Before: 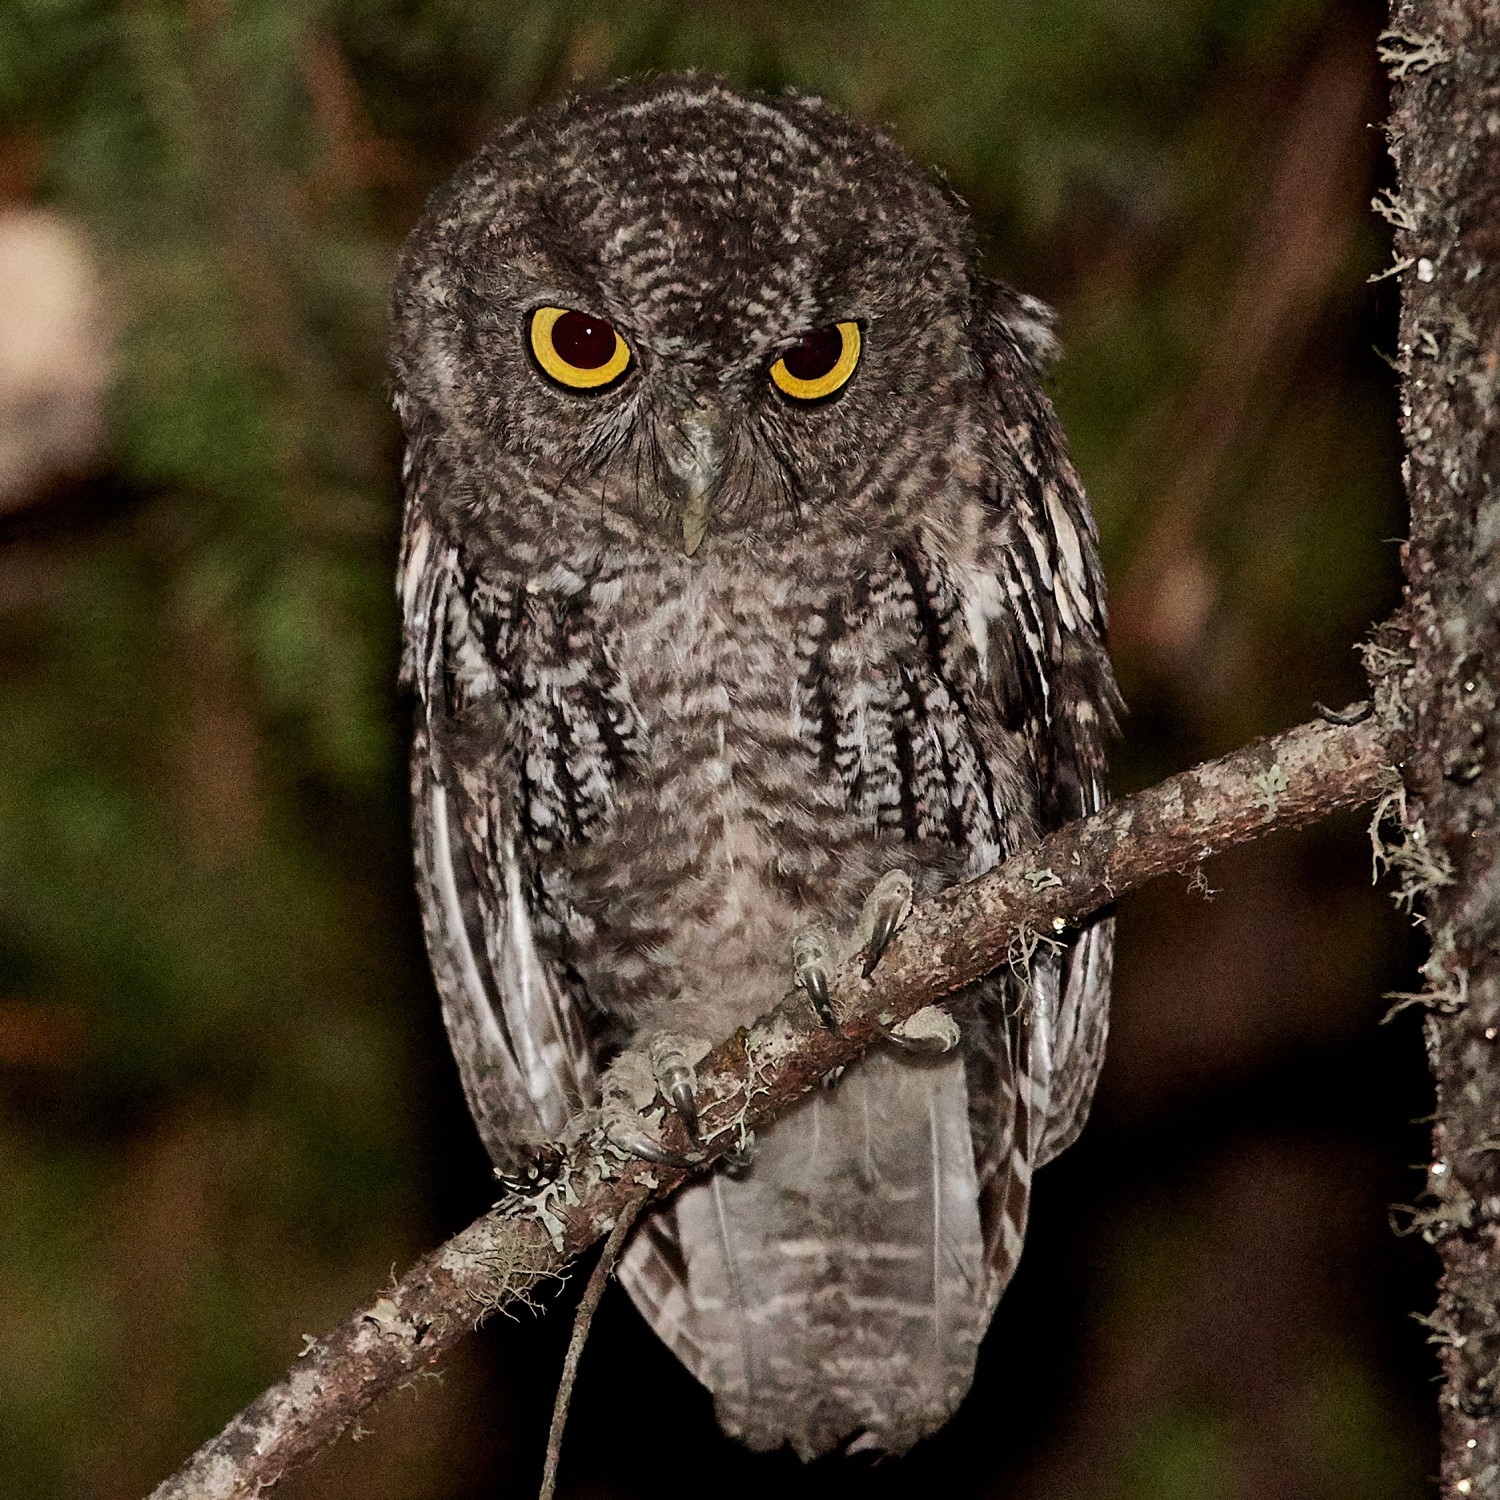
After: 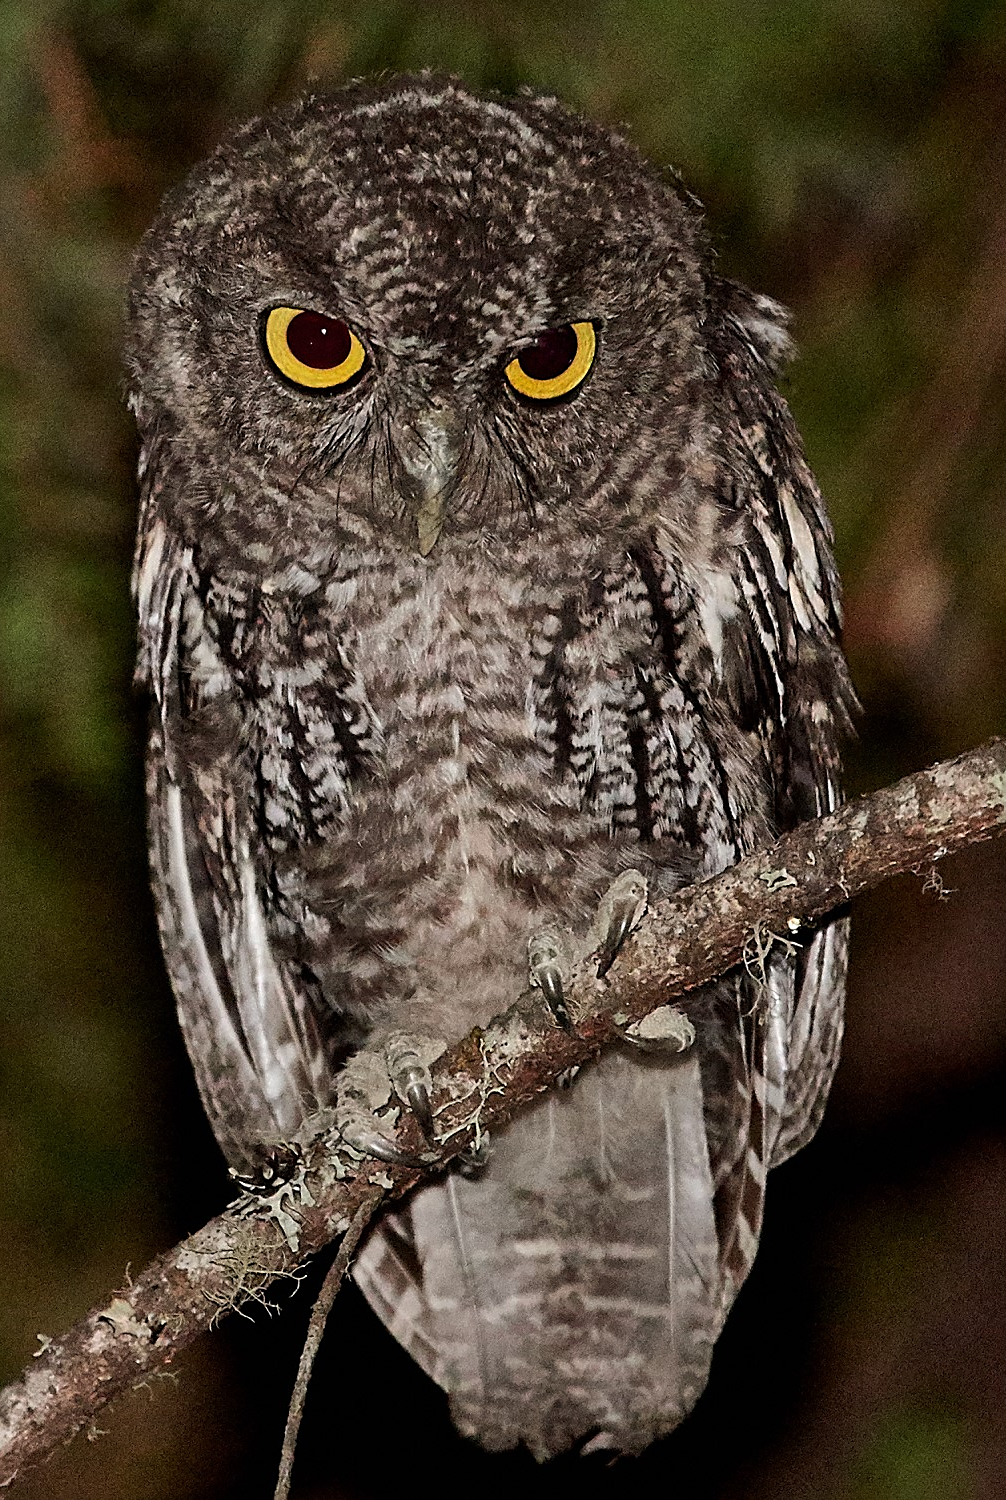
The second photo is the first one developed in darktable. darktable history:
crop and rotate: left 17.707%, right 15.204%
sharpen: radius 1.816, amount 0.407, threshold 1.355
